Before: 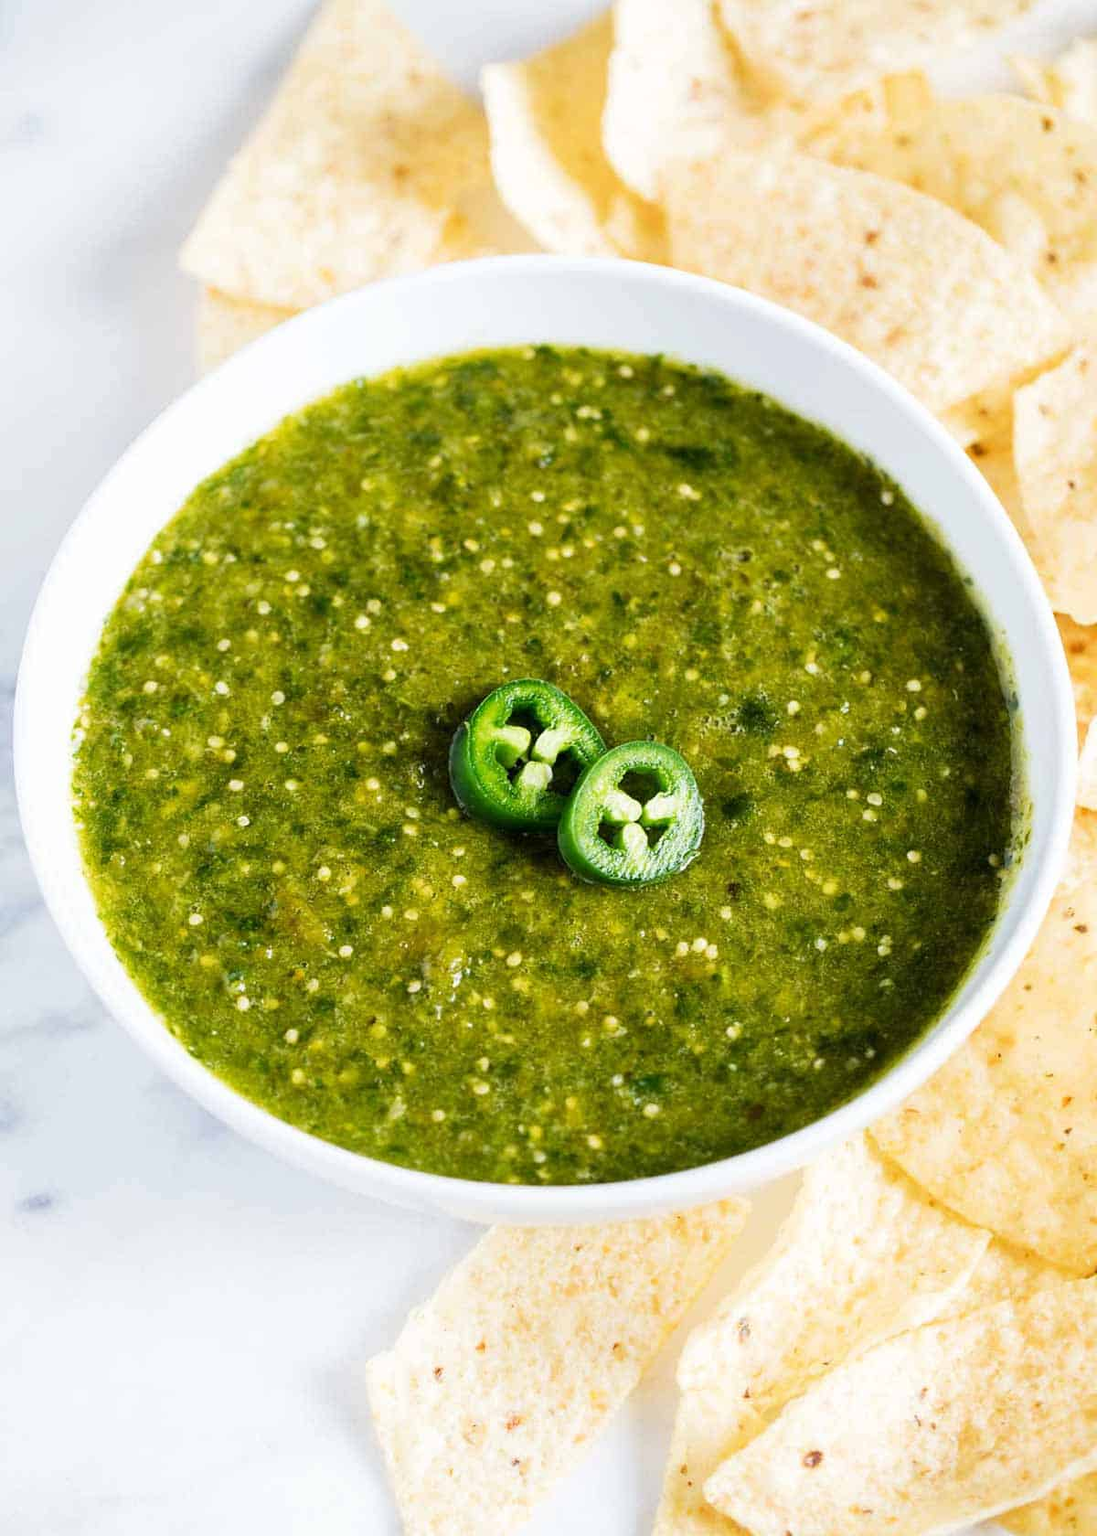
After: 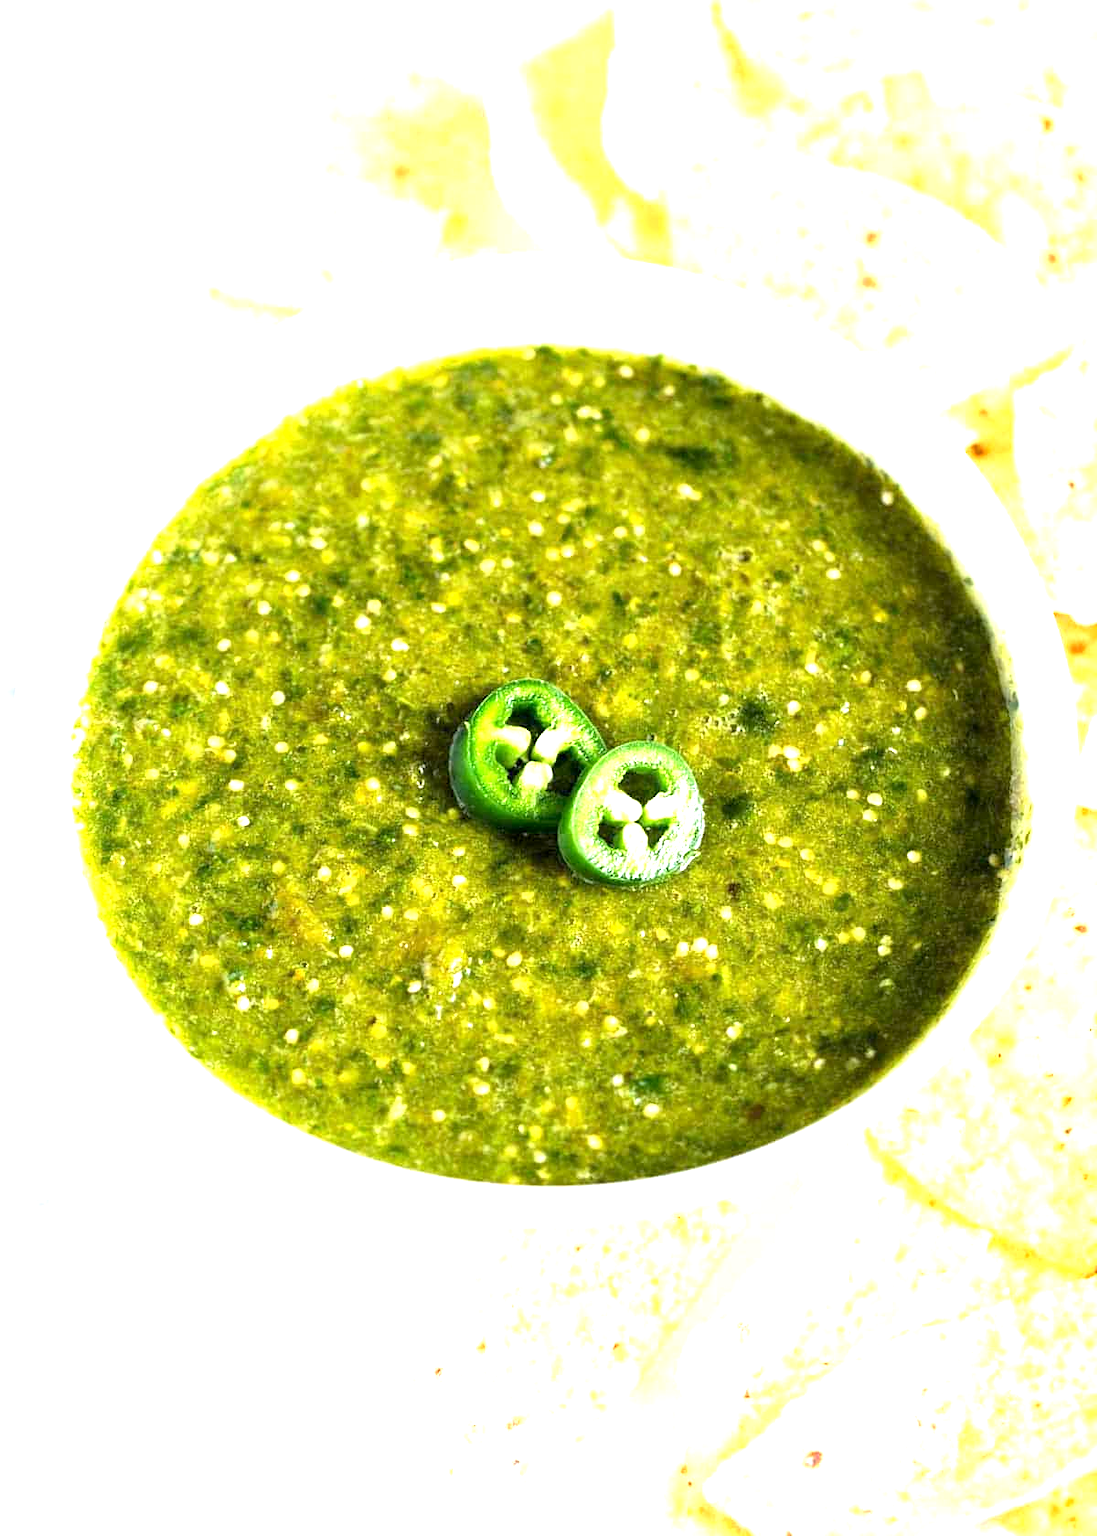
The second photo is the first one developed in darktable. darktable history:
exposure: black level correction 0.001, exposure 1.118 EV, compensate highlight preservation false
